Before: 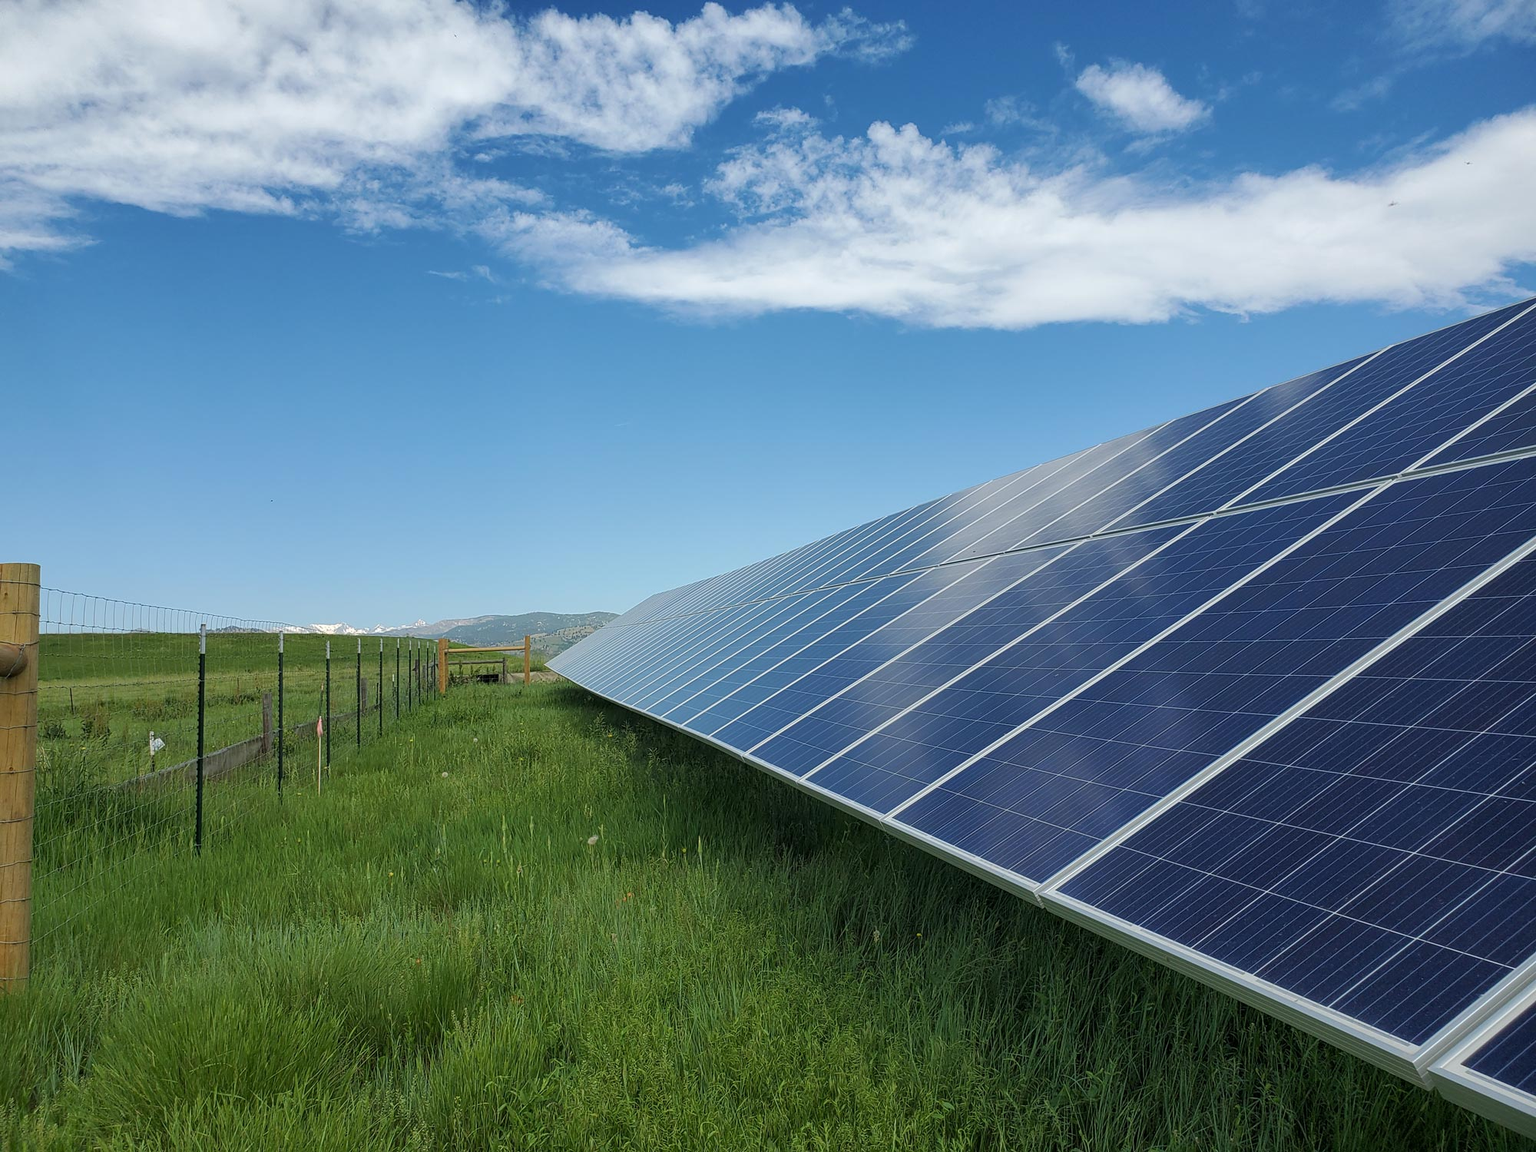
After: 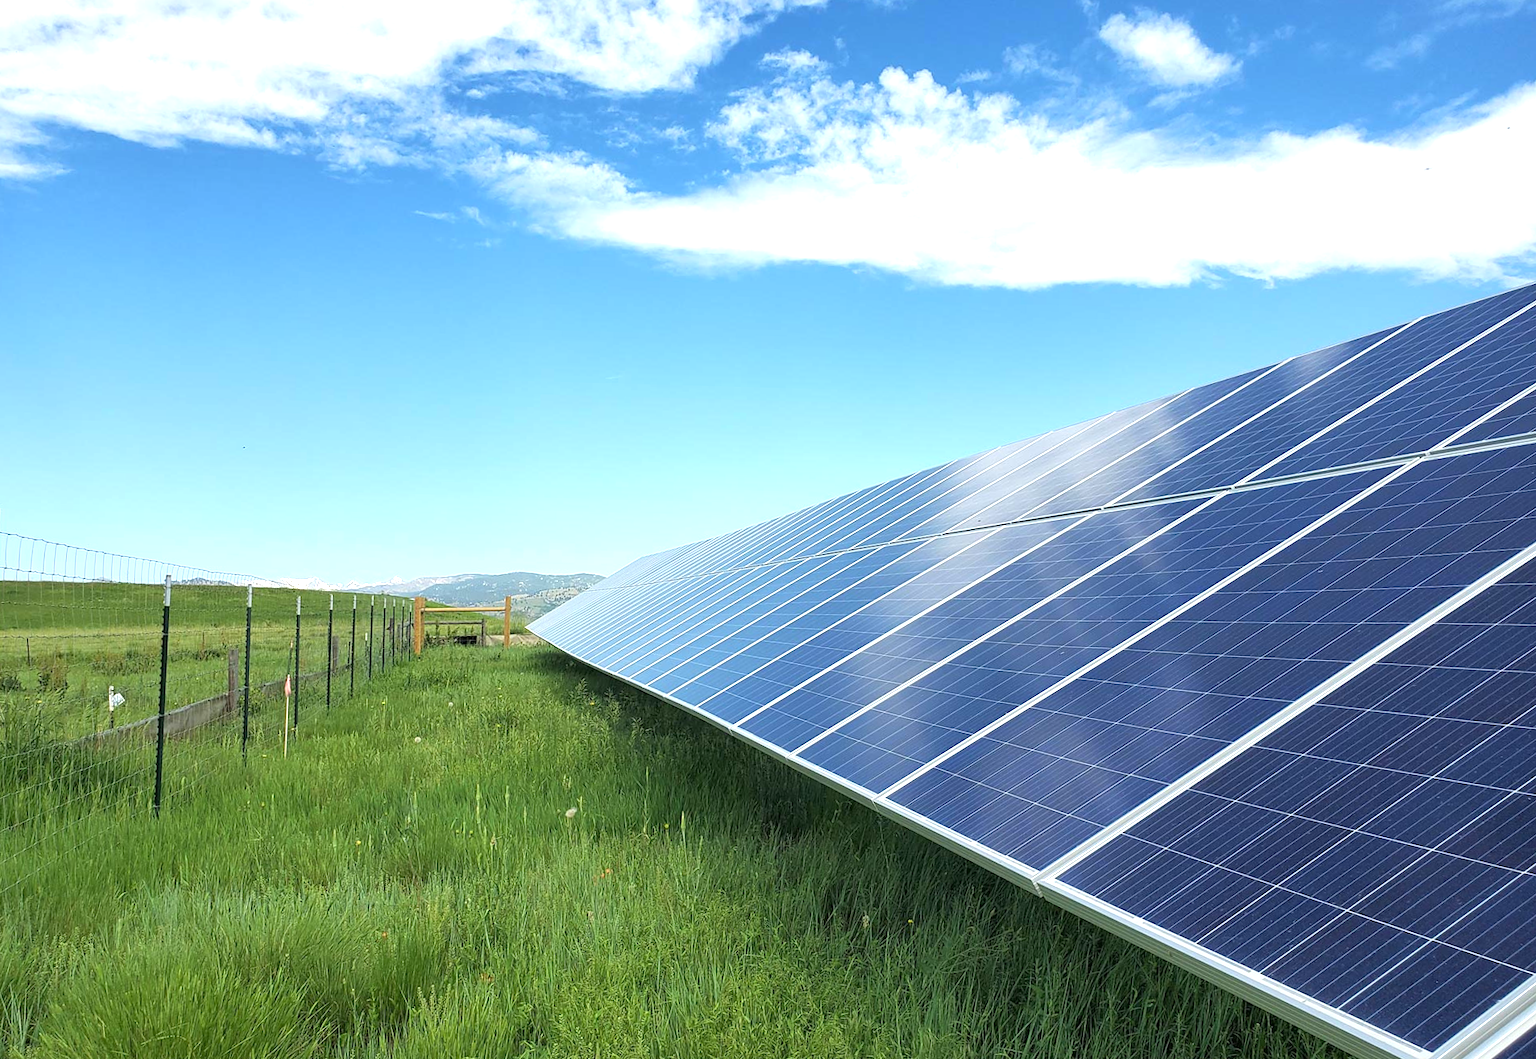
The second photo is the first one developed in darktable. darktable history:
exposure: black level correction 0, exposure 1.015 EV, compensate exposure bias true, compensate highlight preservation false
rotate and perspective: rotation 1.57°, crop left 0.018, crop right 0.982, crop top 0.039, crop bottom 0.961
crop: left 1.964%, top 3.251%, right 1.122%, bottom 4.933%
